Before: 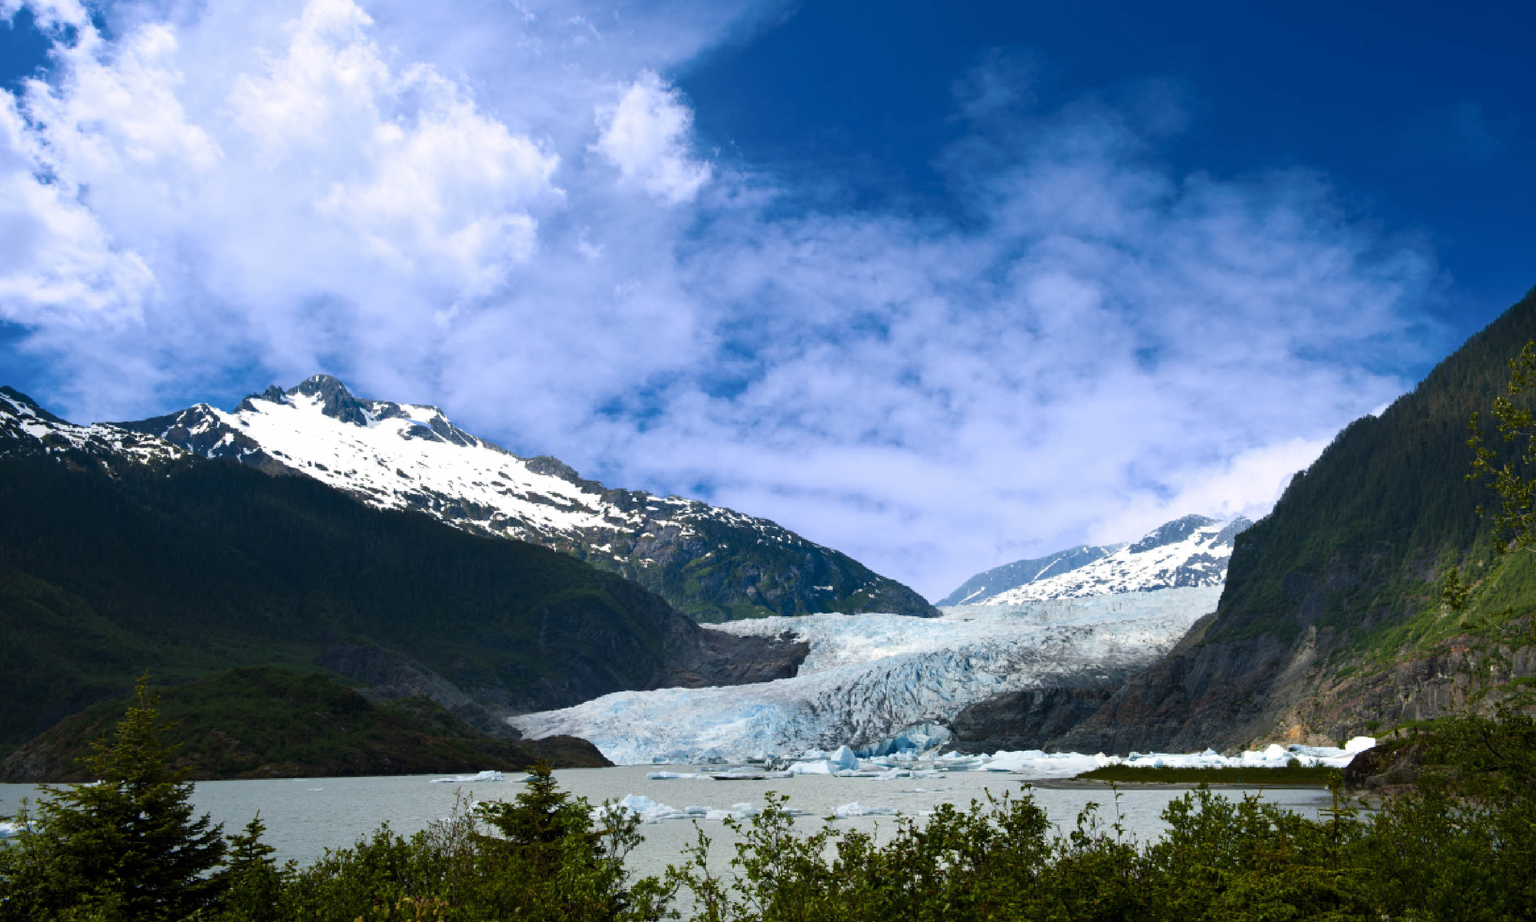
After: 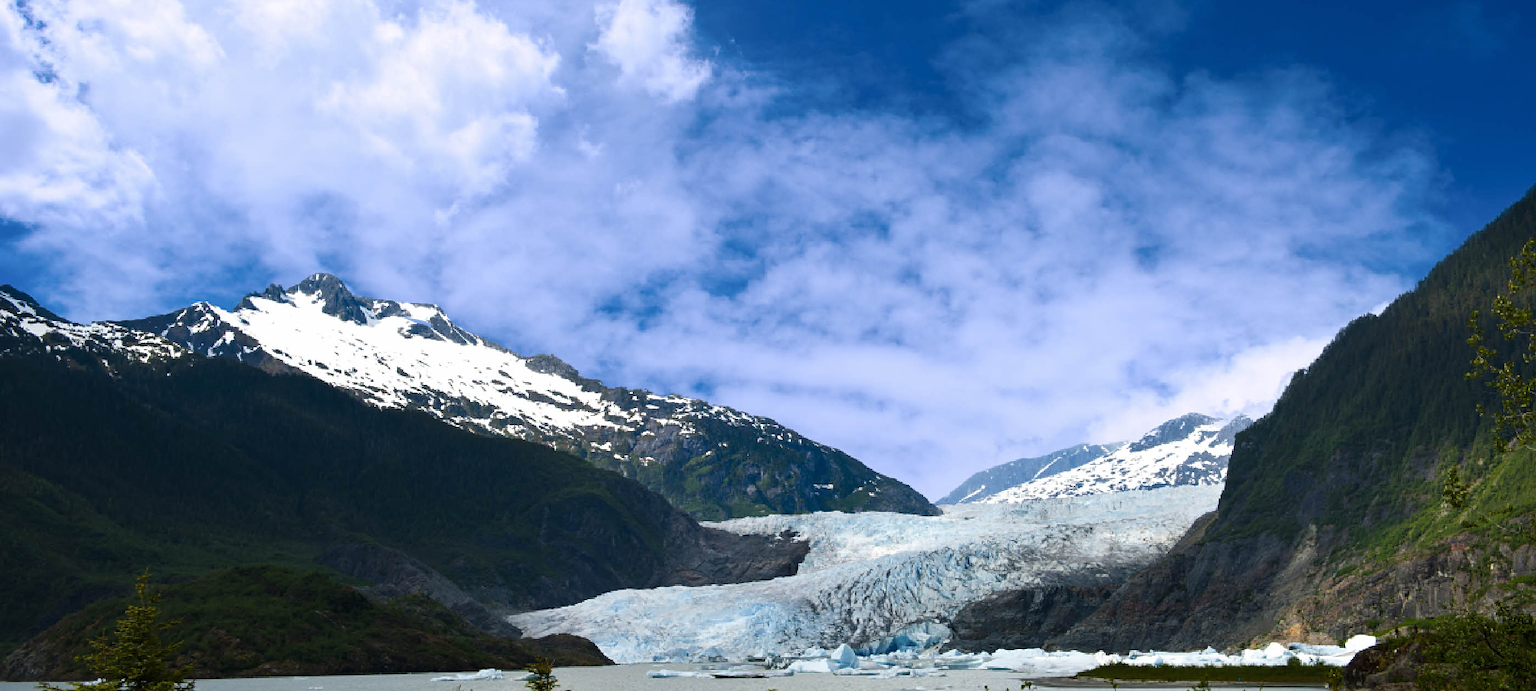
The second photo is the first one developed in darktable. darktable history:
crop: top 11.041%, bottom 13.912%
sharpen: radius 1.857, amount 0.415, threshold 1.137
